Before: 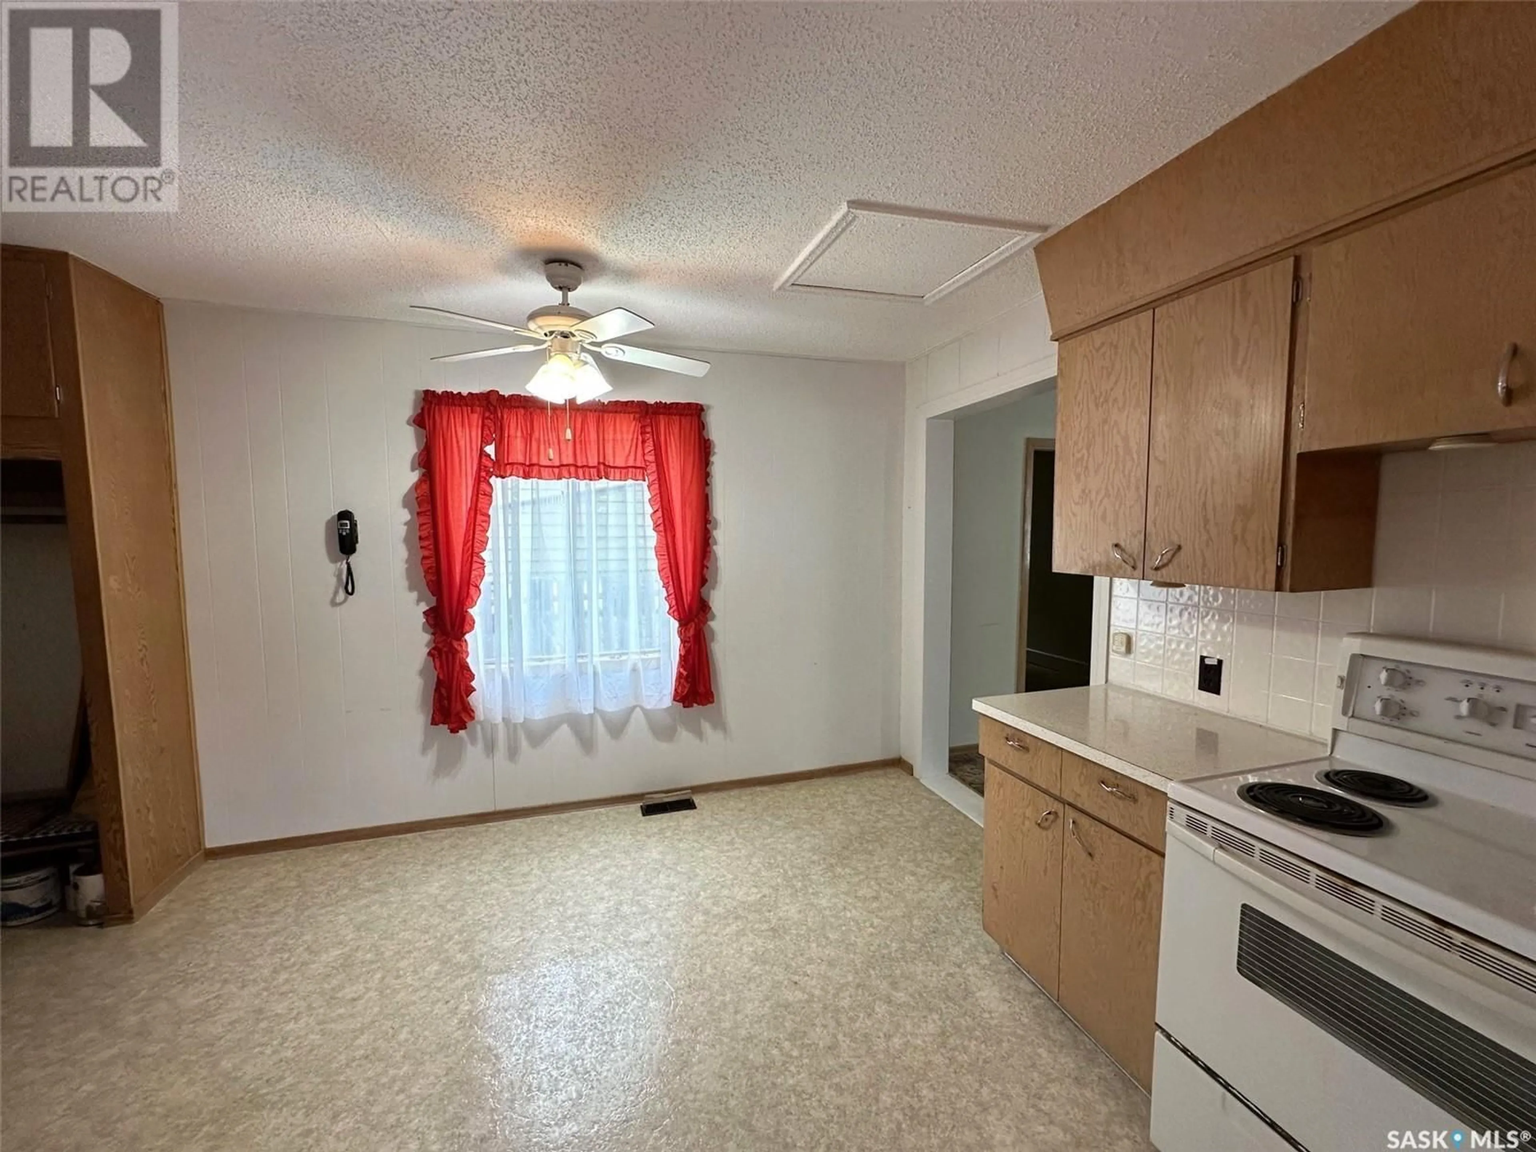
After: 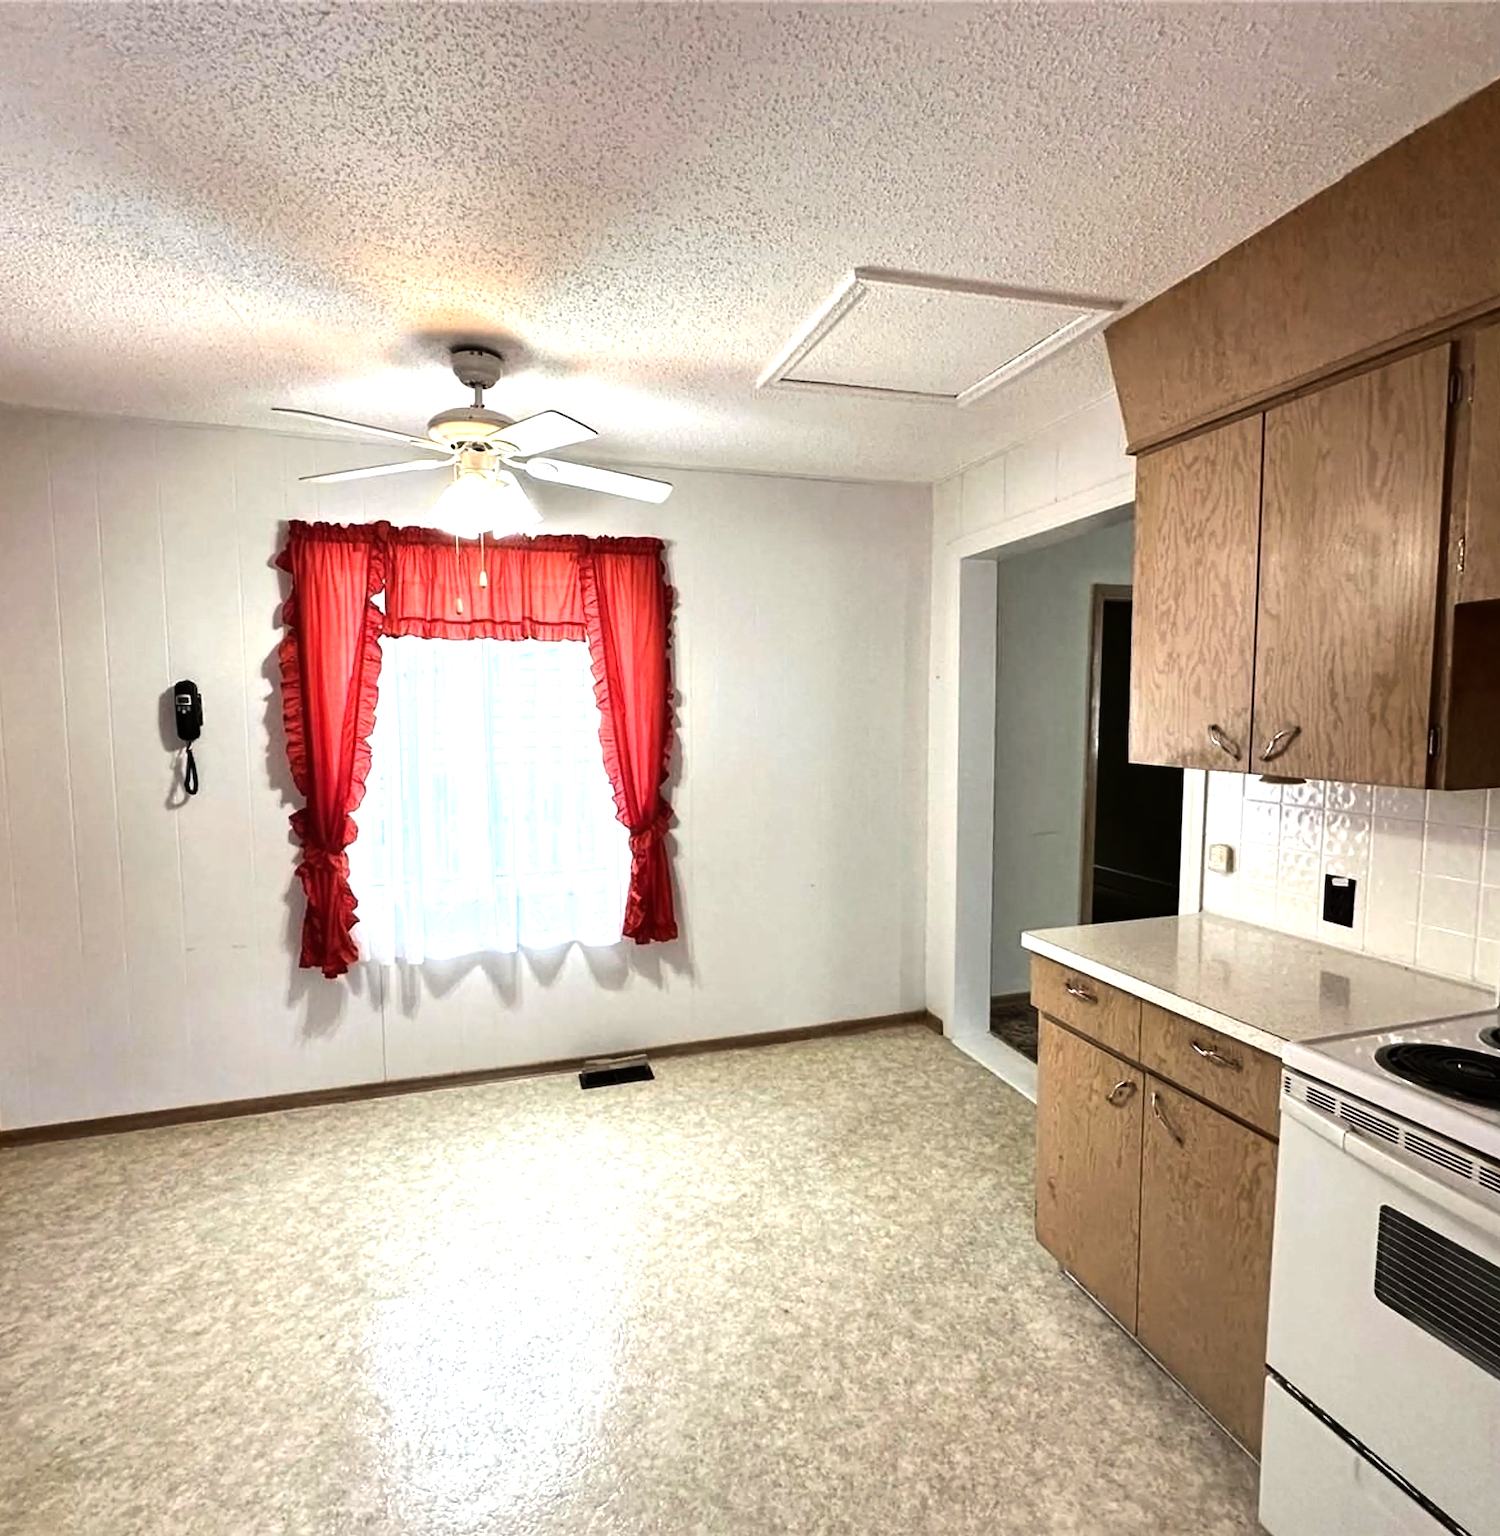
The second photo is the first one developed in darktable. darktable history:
tone equalizer: -8 EV -1.08 EV, -7 EV -1.01 EV, -6 EV -0.867 EV, -5 EV -0.578 EV, -3 EV 0.578 EV, -2 EV 0.867 EV, -1 EV 1.01 EV, +0 EV 1.08 EV, edges refinement/feathering 500, mask exposure compensation -1.57 EV, preserve details no
crop: left 13.443%, right 13.31%
